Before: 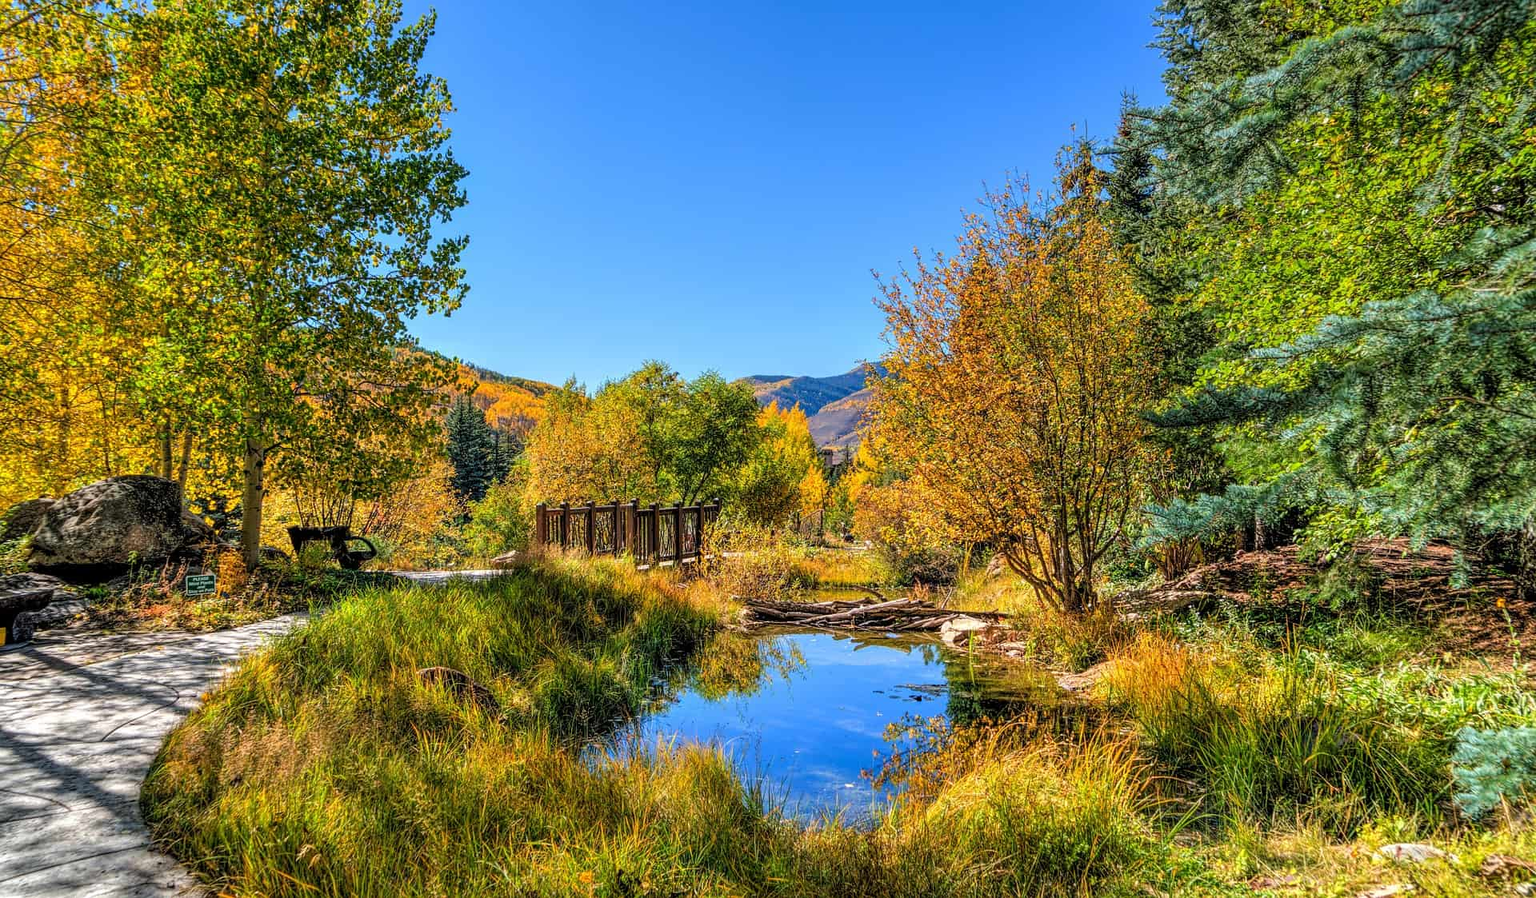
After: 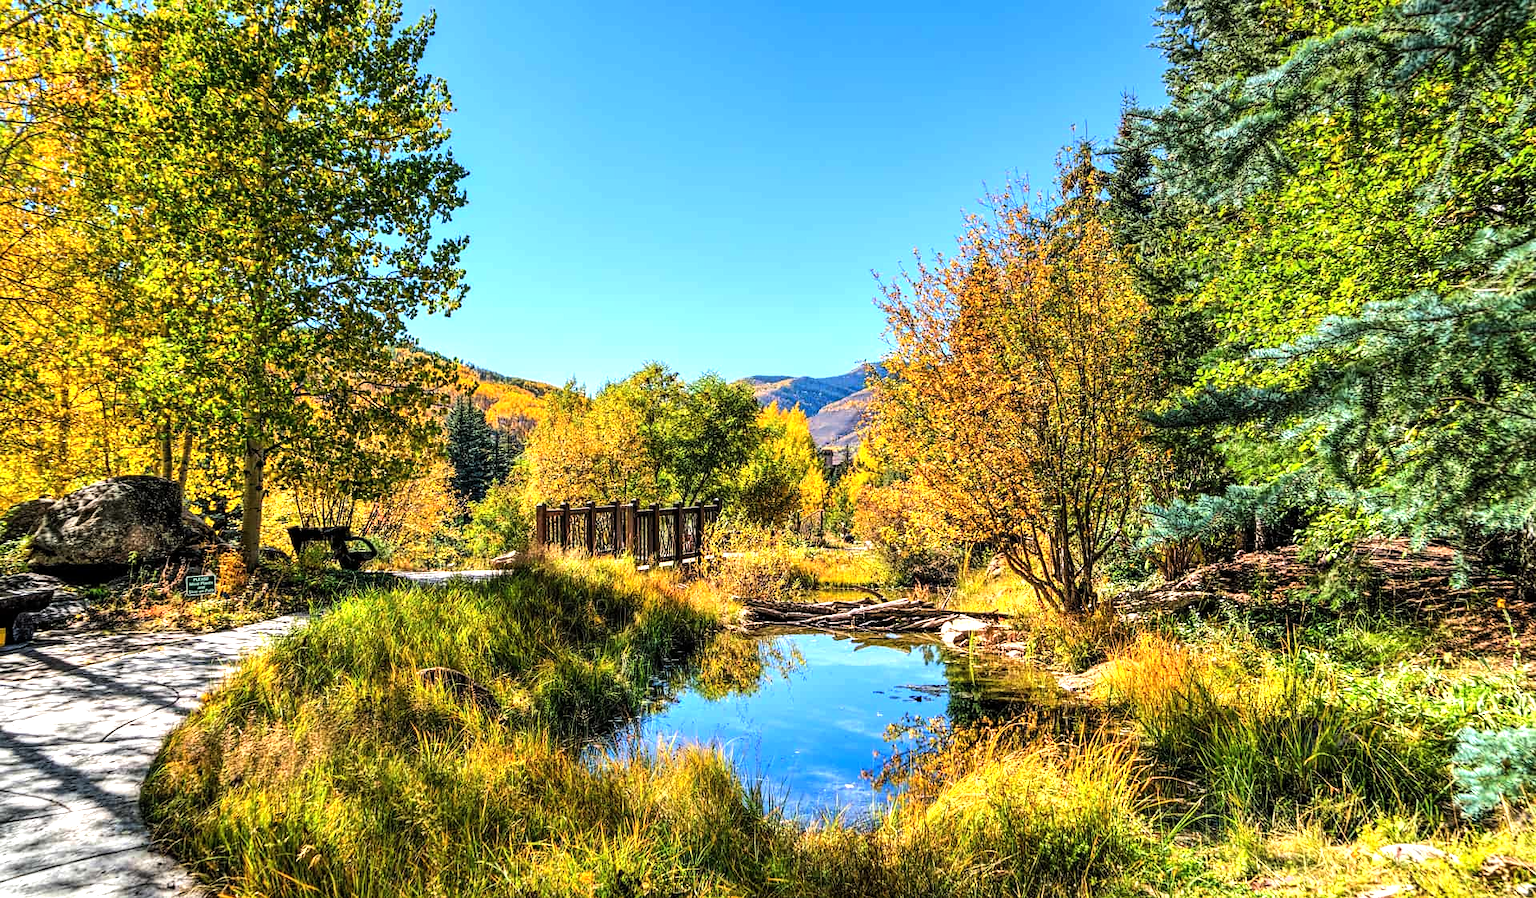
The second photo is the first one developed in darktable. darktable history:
tone equalizer: -8 EV -0.714 EV, -7 EV -0.734 EV, -6 EV -0.611 EV, -5 EV -0.382 EV, -3 EV 0.395 EV, -2 EV 0.6 EV, -1 EV 0.675 EV, +0 EV 0.738 EV, edges refinement/feathering 500, mask exposure compensation -1.57 EV, preserve details no
exposure: exposure 0.214 EV, compensate highlight preservation false
